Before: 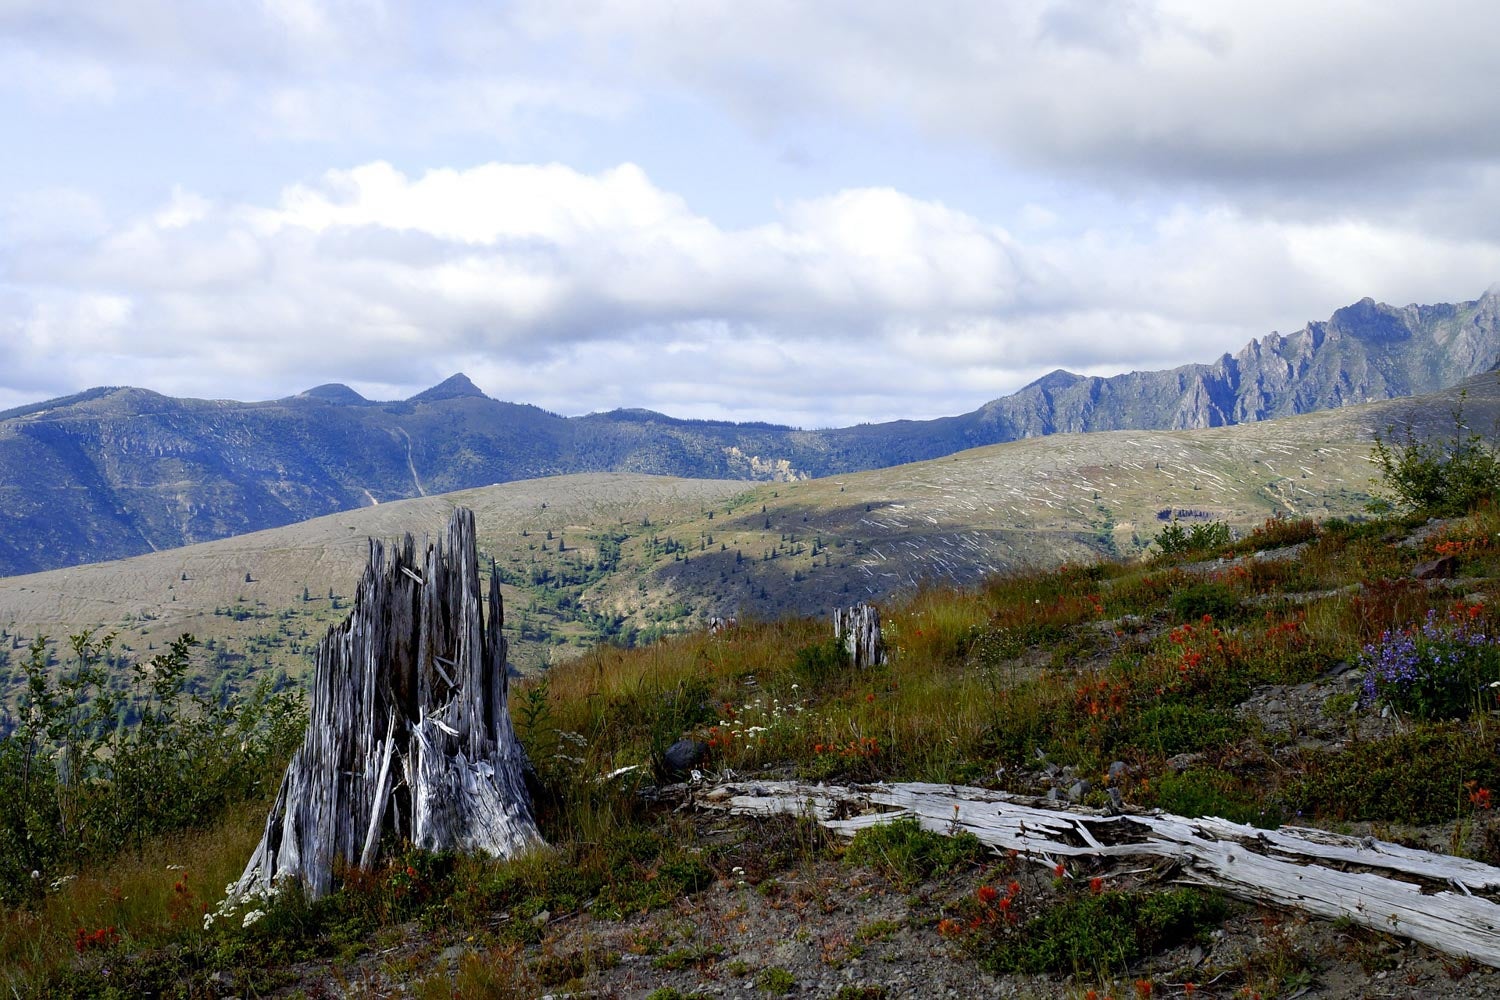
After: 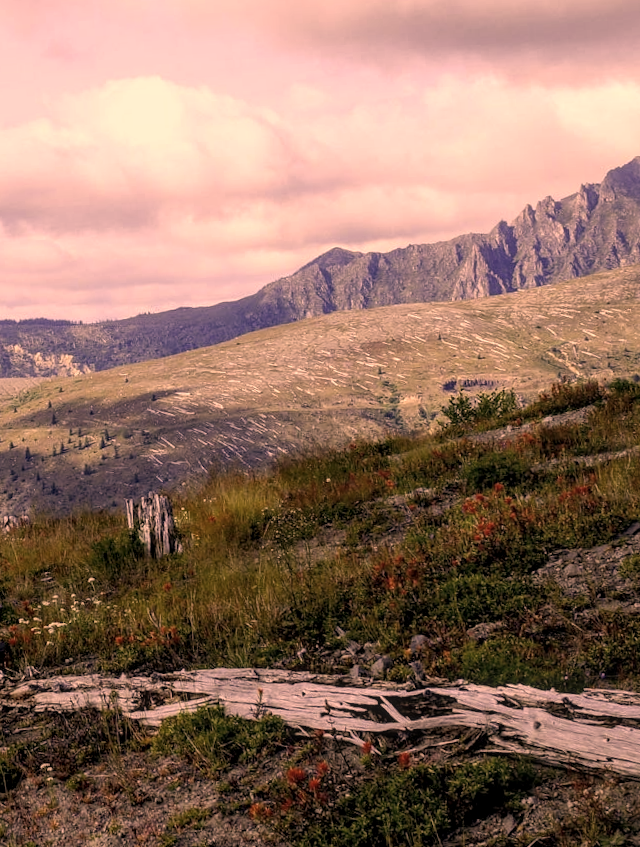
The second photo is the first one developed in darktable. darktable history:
local contrast: highlights 0%, shadows 0%, detail 133%
color correction: highlights a* 40, highlights b* 40, saturation 0.69
rotate and perspective: rotation -3.52°, crop left 0.036, crop right 0.964, crop top 0.081, crop bottom 0.919
crop: left 47.628%, top 6.643%, right 7.874%
